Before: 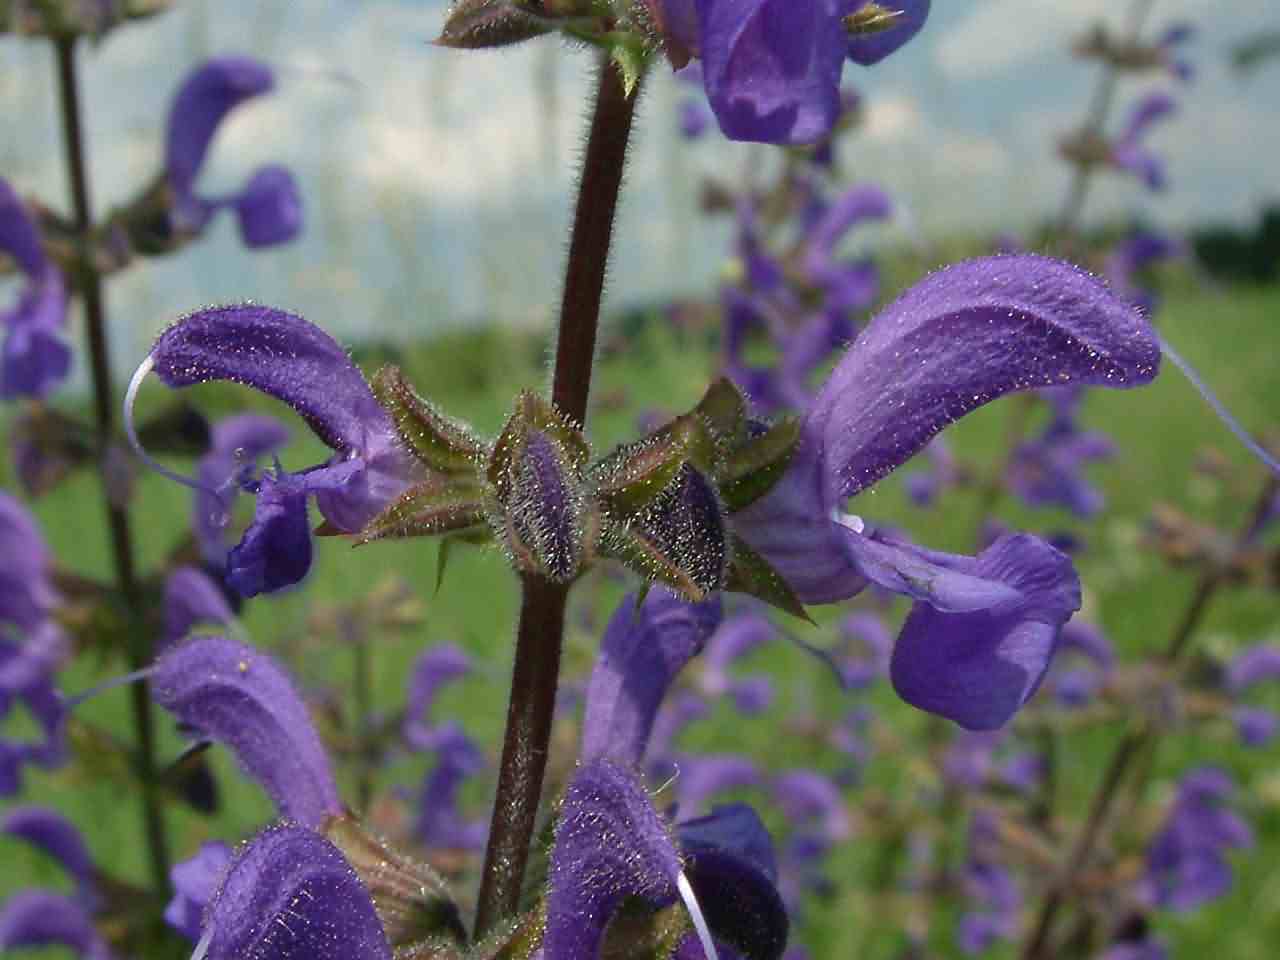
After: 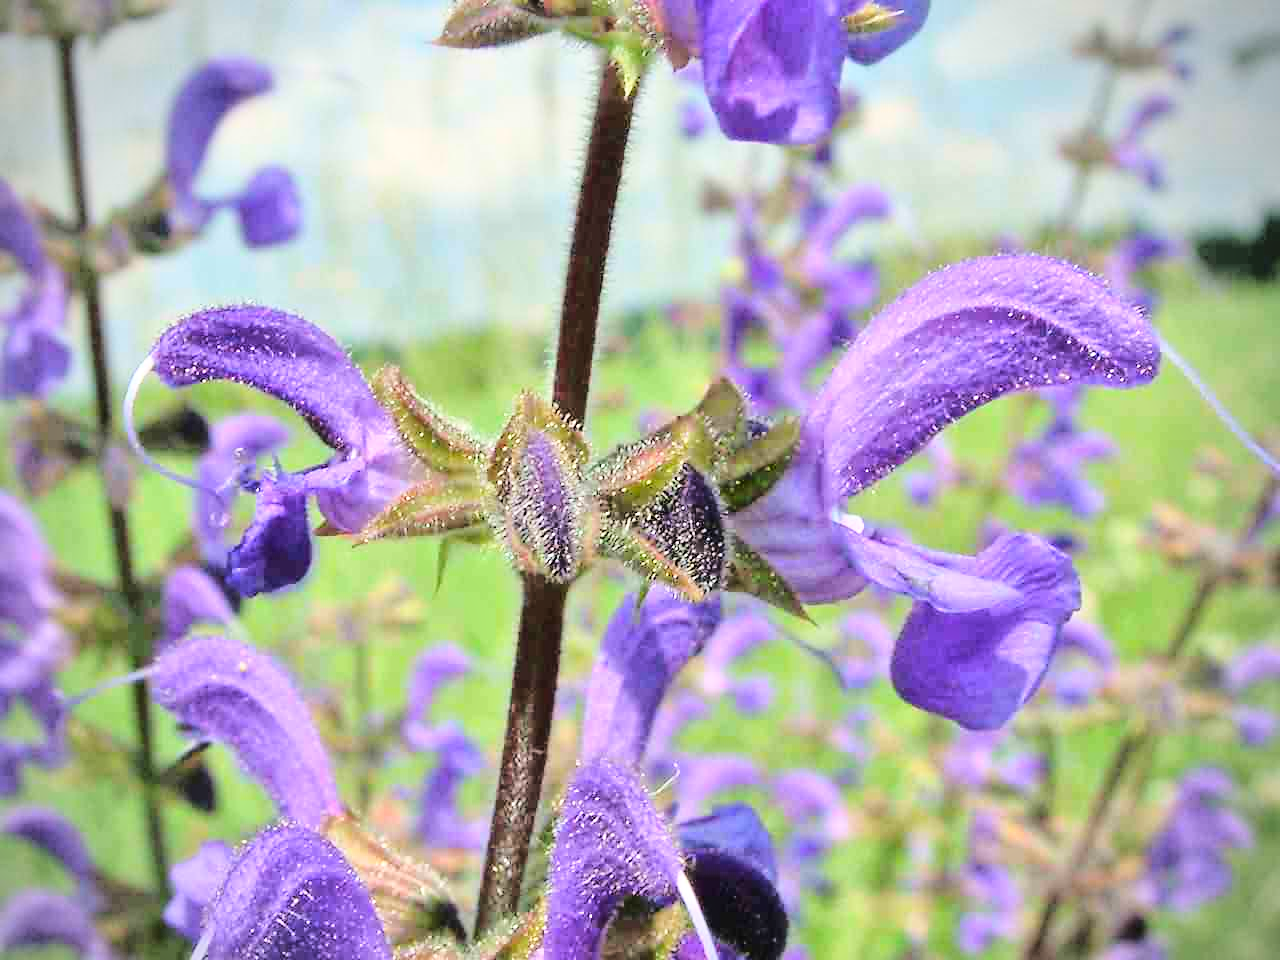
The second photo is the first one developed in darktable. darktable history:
vignetting: on, module defaults
tone equalizer: -7 EV 0.15 EV, -6 EV 0.6 EV, -5 EV 1.15 EV, -4 EV 1.33 EV, -3 EV 1.15 EV, -2 EV 0.6 EV, -1 EV 0.15 EV, mask exposure compensation -0.5 EV
base curve: curves: ch0 [(0, 0) (0.032, 0.037) (0.105, 0.228) (0.435, 0.76) (0.856, 0.983) (1, 1)]
